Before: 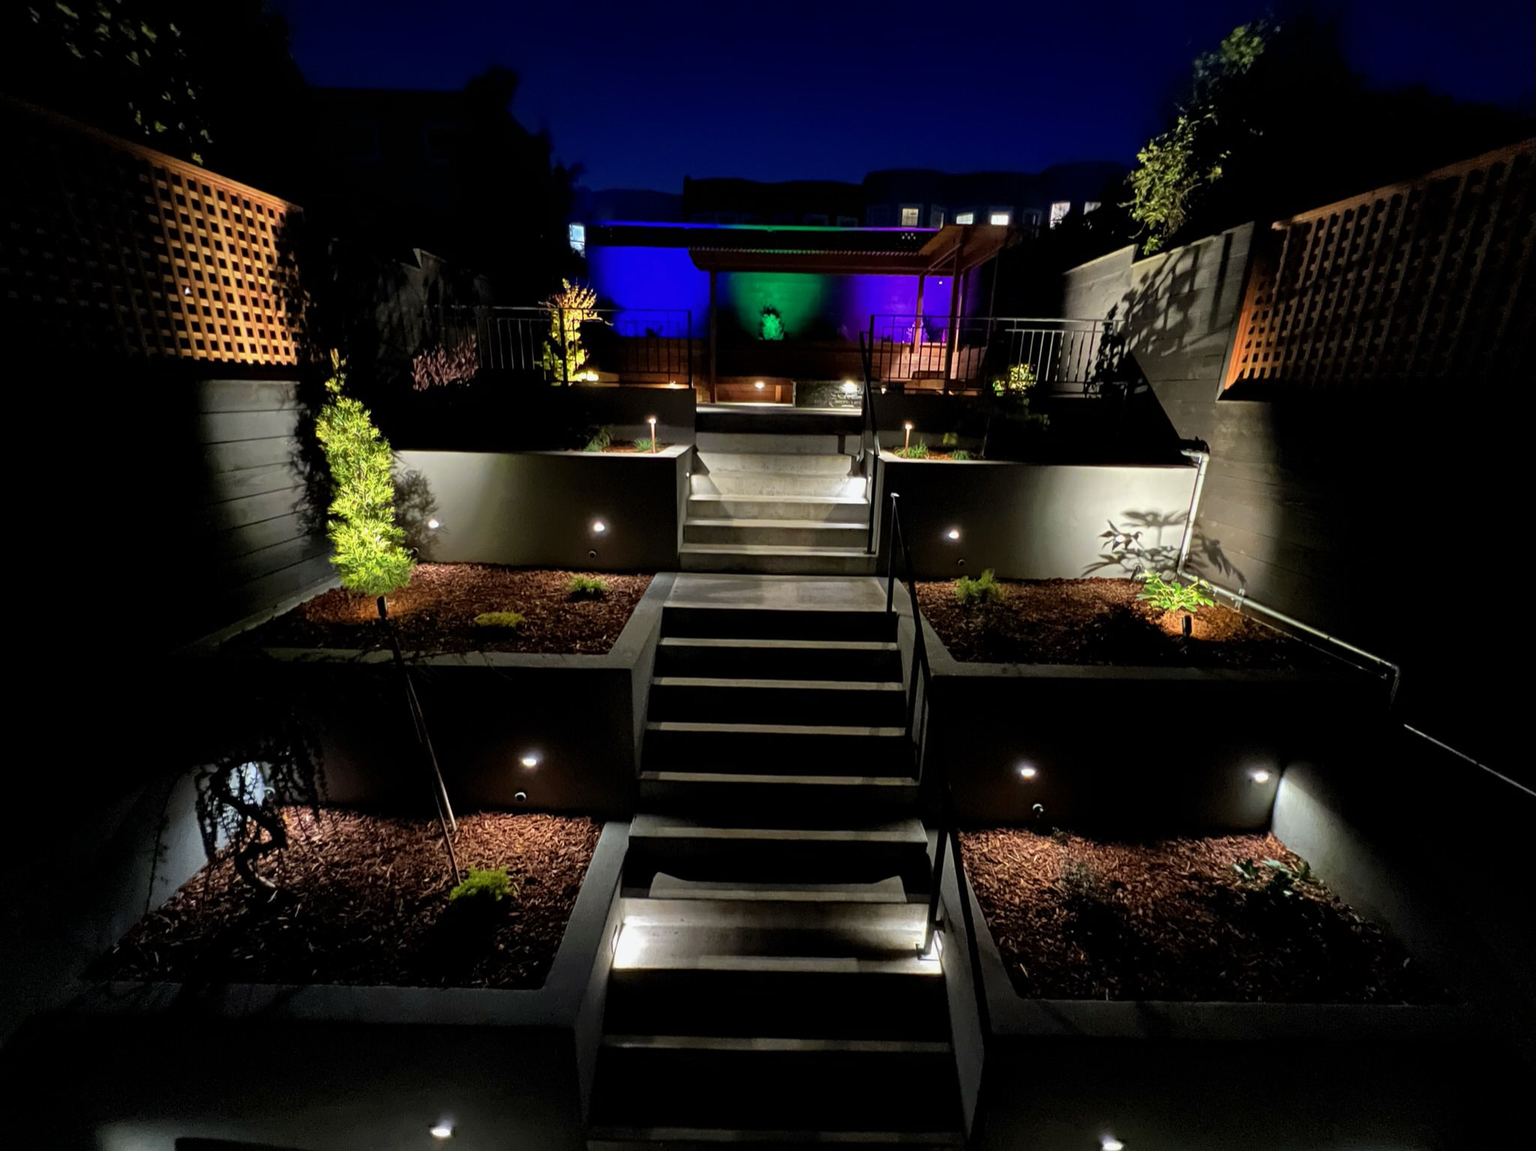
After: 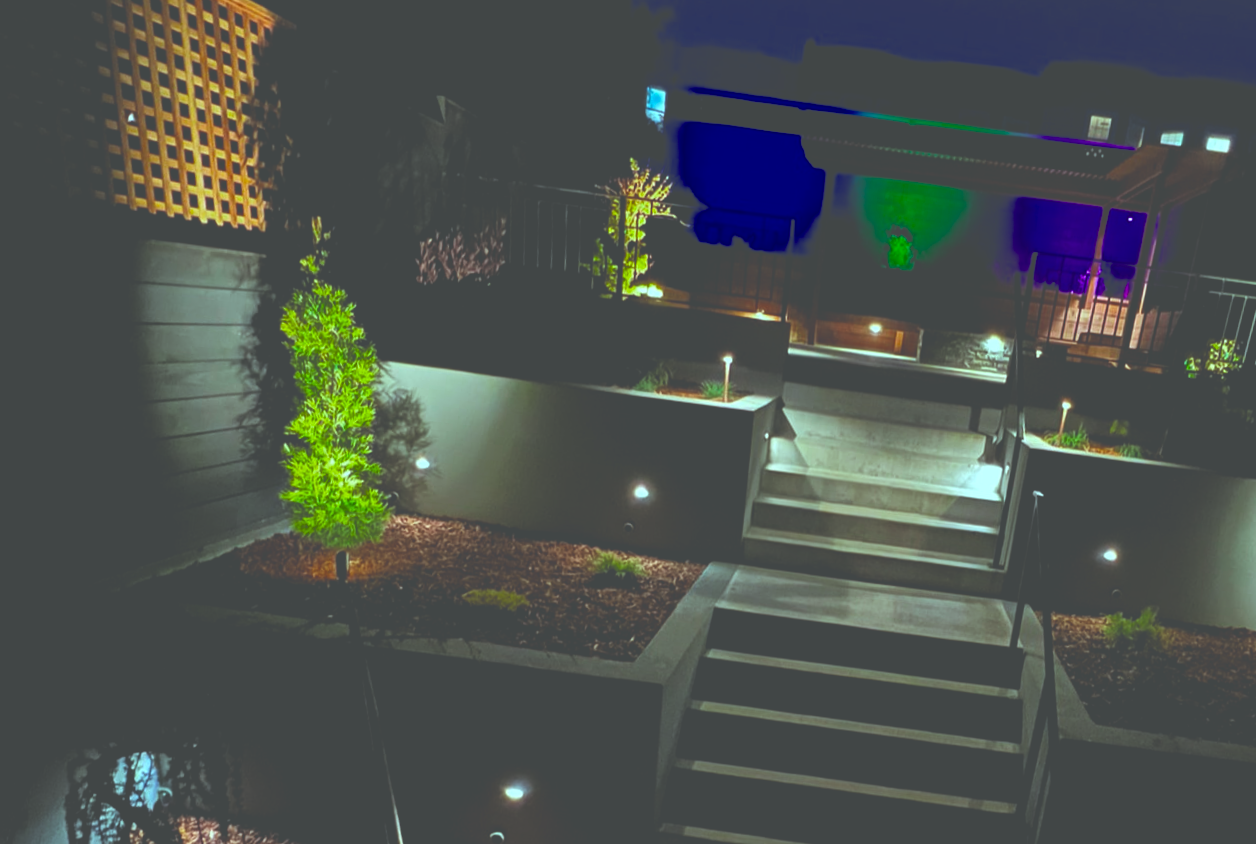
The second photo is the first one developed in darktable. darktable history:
crop and rotate: angle -6.43°, left 2.139%, top 6.758%, right 27.729%, bottom 30.342%
exposure: black level correction -0.087, compensate exposure bias true, compensate highlight preservation false
color balance rgb: highlights gain › chroma 4.023%, highlights gain › hue 199.54°, perceptual saturation grading › global saturation 30.72%, global vibrance 9.9%, contrast 14.383%, saturation formula JzAzBz (2021)
